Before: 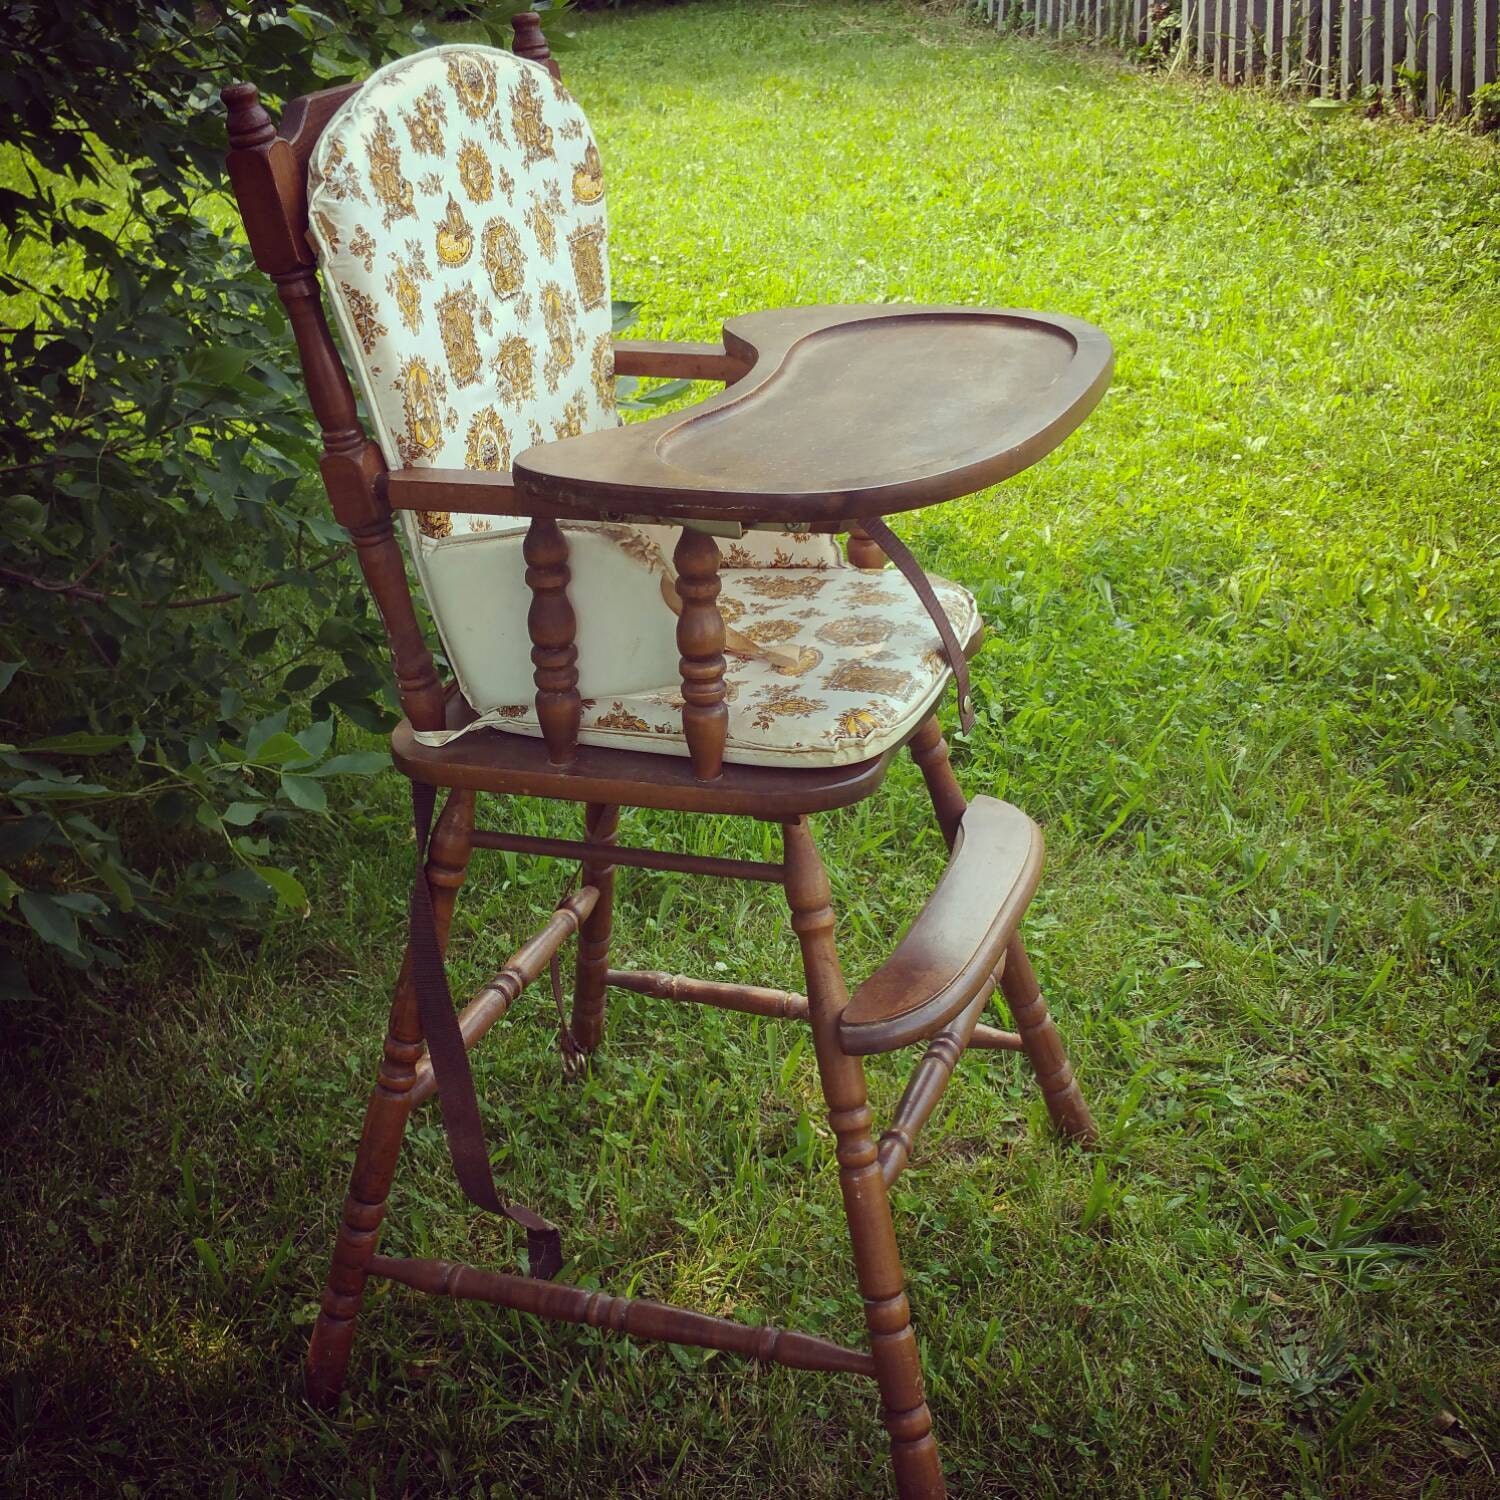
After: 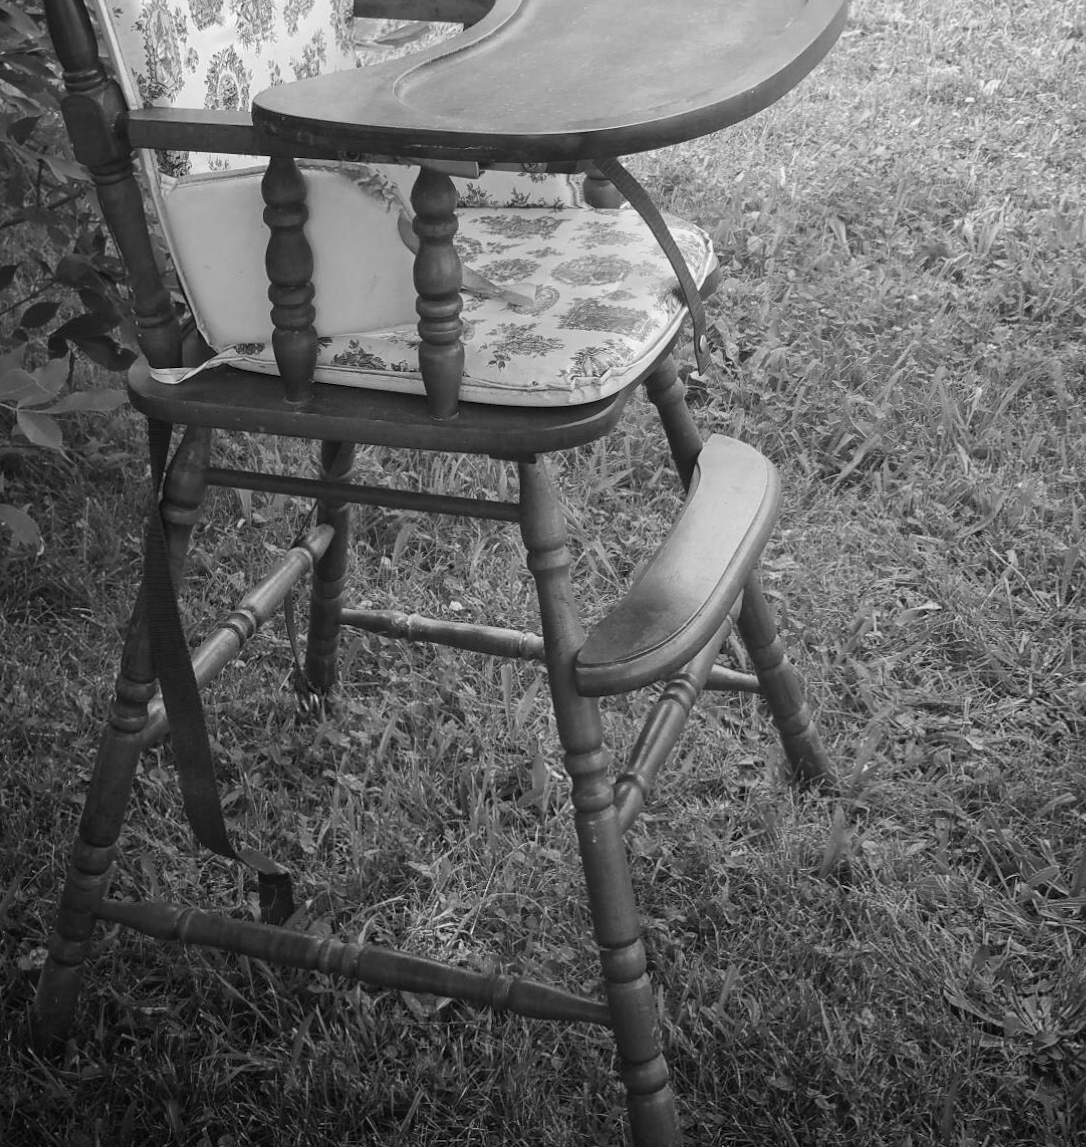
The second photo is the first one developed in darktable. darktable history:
monochrome: on, module defaults
rotate and perspective: rotation 0.226°, lens shift (vertical) -0.042, crop left 0.023, crop right 0.982, crop top 0.006, crop bottom 0.994
crop: left 16.871%, top 22.857%, right 9.116%
base curve: curves: ch0 [(0, 0) (0.283, 0.295) (1, 1)], preserve colors none
contrast brightness saturation: contrast 0.07
